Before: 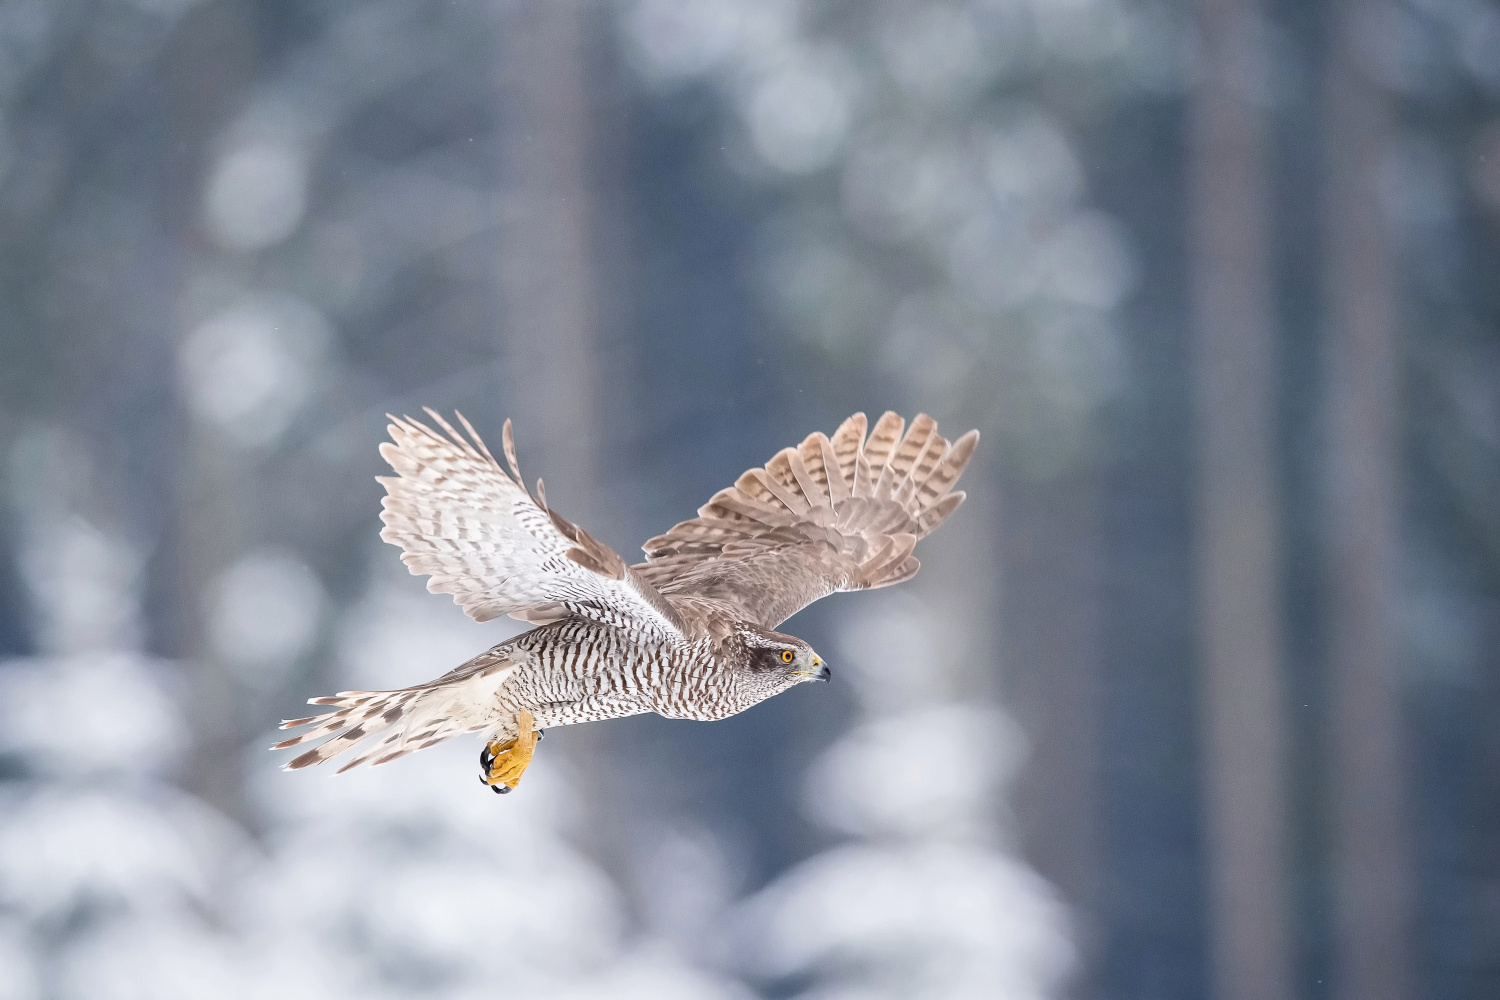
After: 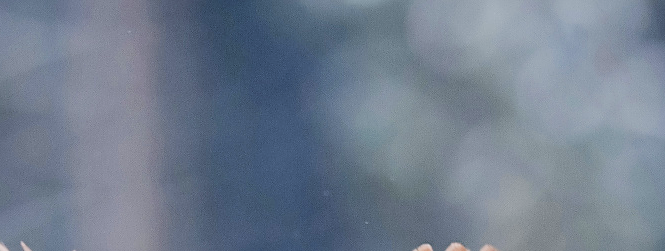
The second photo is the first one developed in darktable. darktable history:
color zones: curves: ch0 [(0, 0.425) (0.143, 0.422) (0.286, 0.42) (0.429, 0.419) (0.571, 0.419) (0.714, 0.42) (0.857, 0.422) (1, 0.425)]; ch1 [(0, 0.666) (0.143, 0.669) (0.286, 0.671) (0.429, 0.67) (0.571, 0.67) (0.714, 0.67) (0.857, 0.67) (1, 0.666)]
sharpen: on, module defaults
crop: left 28.956%, top 16.874%, right 26.66%, bottom 58.005%
filmic rgb: black relative exposure -5.03 EV, white relative exposure 3.98 EV, hardness 2.88, contrast 1.297, highlights saturation mix -30.33%
